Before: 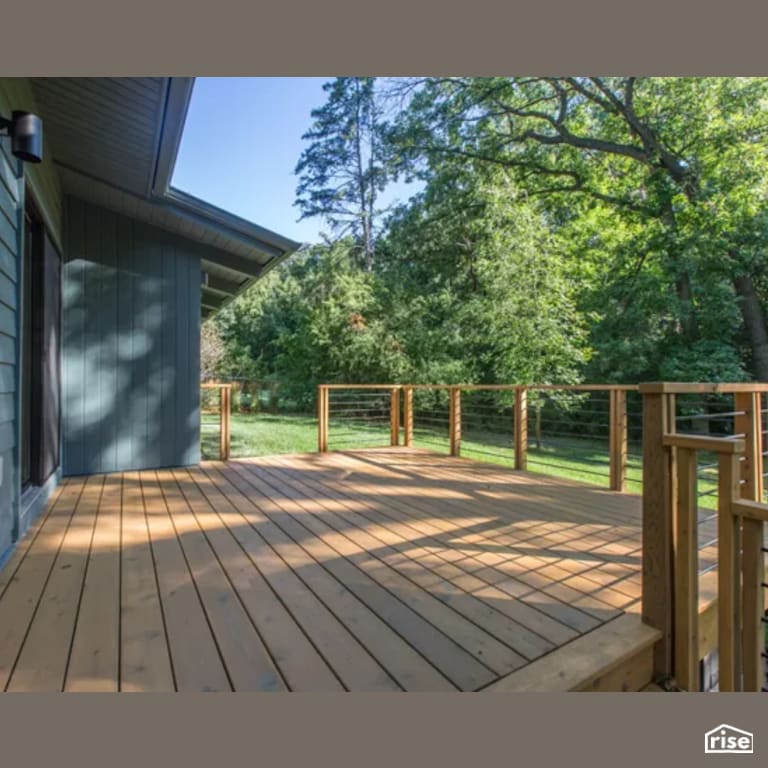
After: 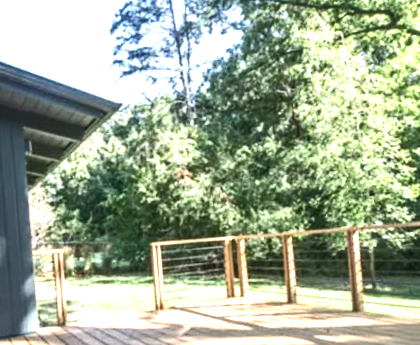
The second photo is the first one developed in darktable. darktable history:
exposure: black level correction 0, exposure 1.45 EV, compensate exposure bias true, compensate highlight preservation false
rotate and perspective: rotation -4.57°, crop left 0.054, crop right 0.944, crop top 0.087, crop bottom 0.914
color balance rgb: perceptual saturation grading › highlights -31.88%, perceptual saturation grading › mid-tones 5.8%, perceptual saturation grading › shadows 18.12%, perceptual brilliance grading › highlights 3.62%, perceptual brilliance grading › mid-tones -18.12%, perceptual brilliance grading › shadows -41.3%
crop: left 20.932%, top 15.471%, right 21.848%, bottom 34.081%
